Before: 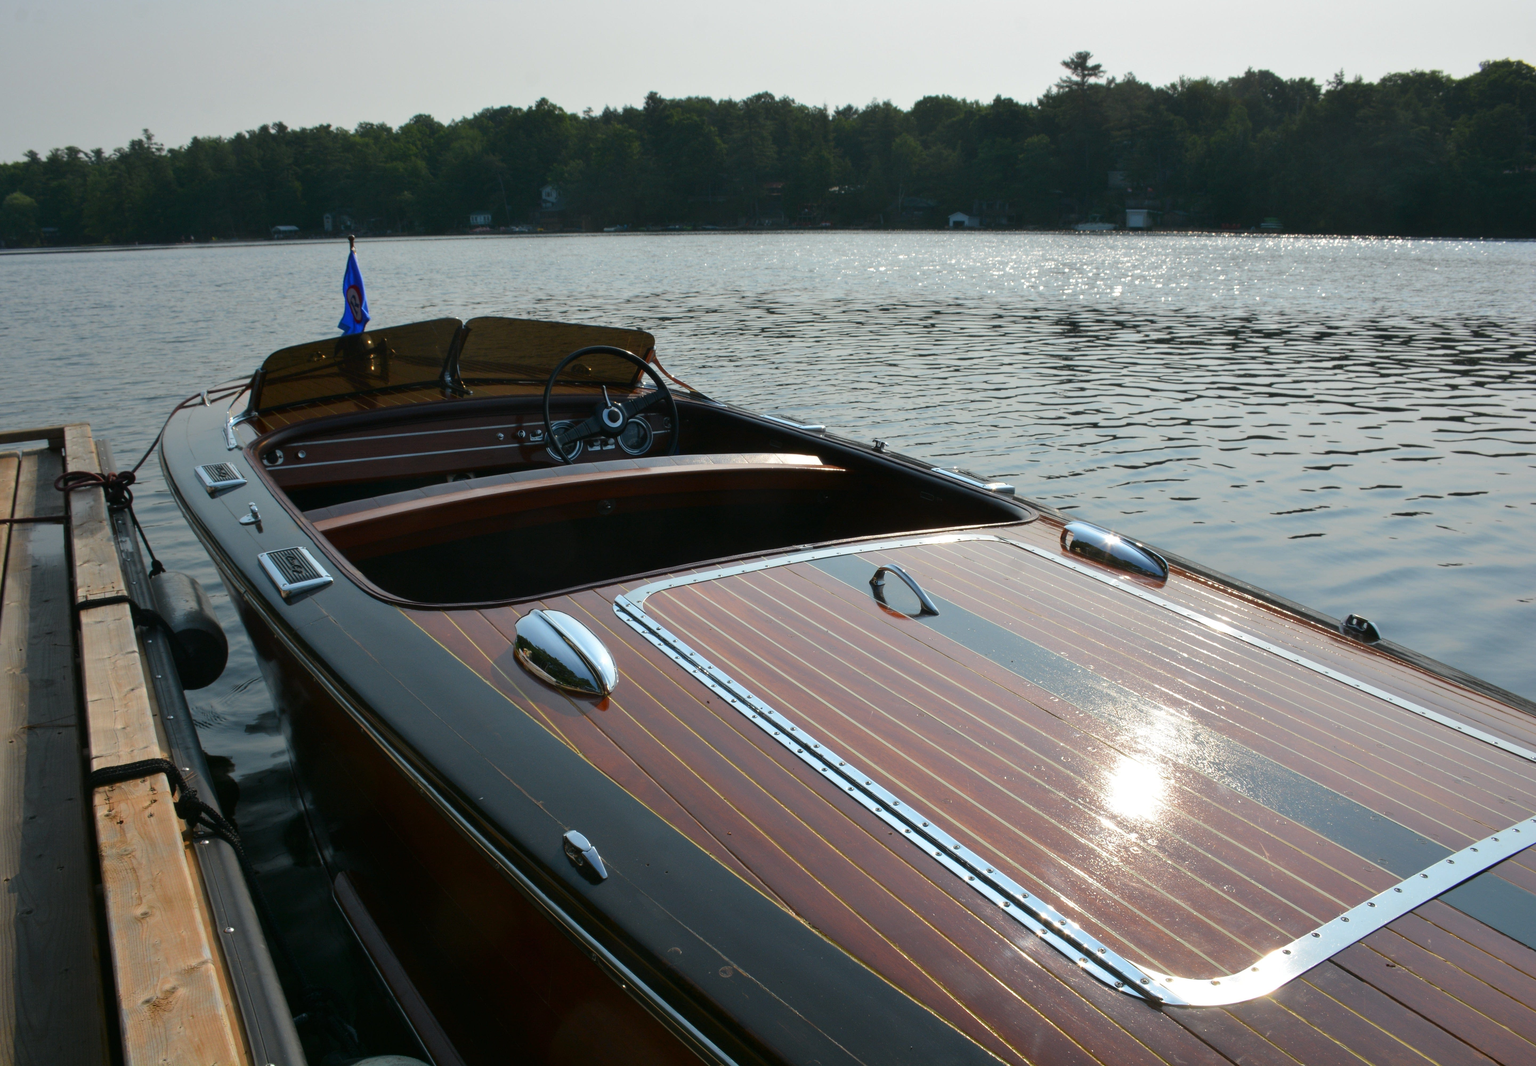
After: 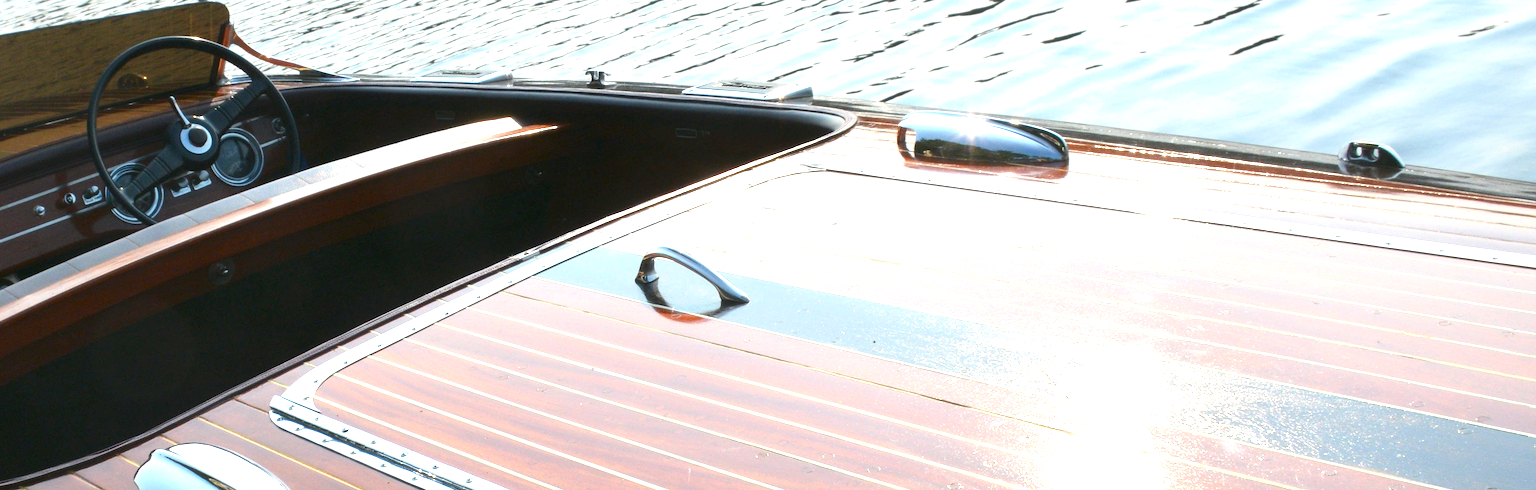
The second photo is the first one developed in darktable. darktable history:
crop and rotate: left 27.938%, top 27.046%, bottom 27.046%
exposure: black level correction 0, exposure 1.45 EV, compensate exposure bias true, compensate highlight preservation false
rotate and perspective: rotation -14.8°, crop left 0.1, crop right 0.903, crop top 0.25, crop bottom 0.748
grain: coarseness 14.57 ISO, strength 8.8%
